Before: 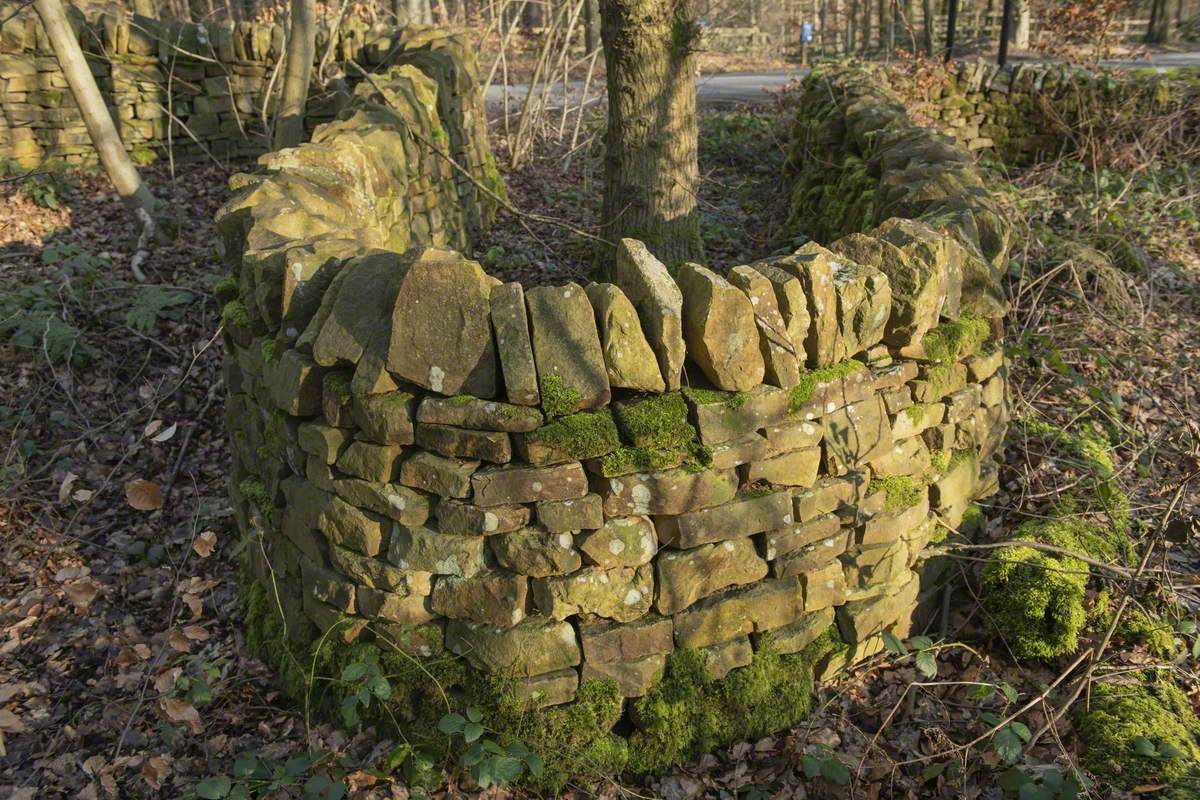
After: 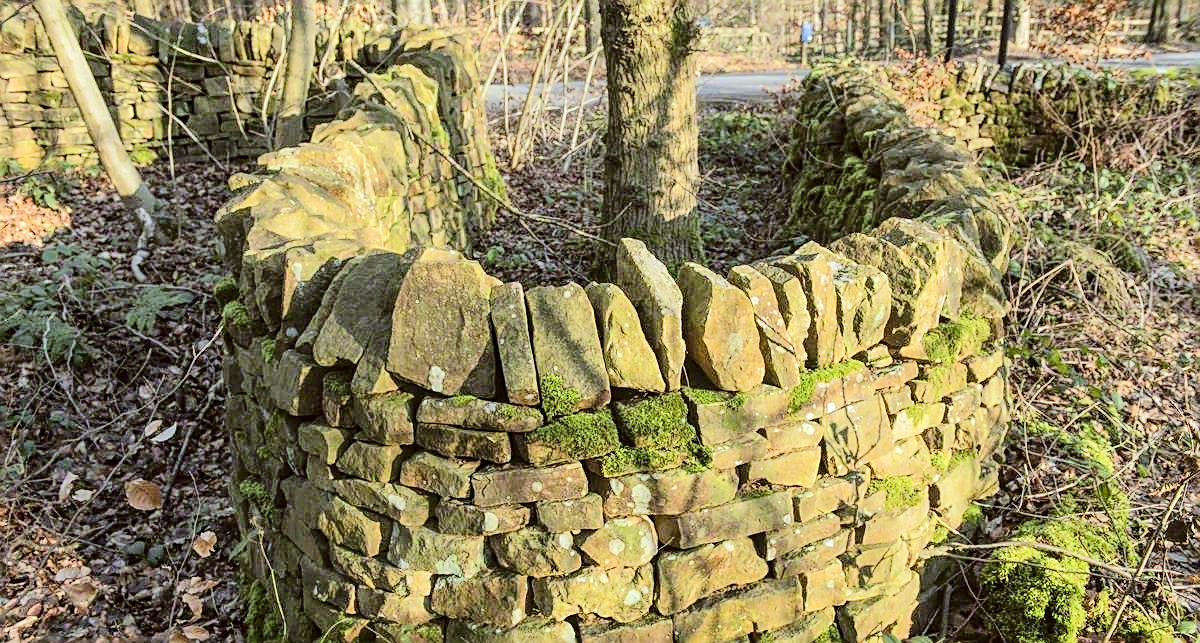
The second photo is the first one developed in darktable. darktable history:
crop: bottom 19.525%
color correction: highlights a* -3.21, highlights b* -6.15, shadows a* 3.24, shadows b* 5.61
sharpen: on, module defaults
tone equalizer: -7 EV 0.15 EV, -6 EV 0.62 EV, -5 EV 1.16 EV, -4 EV 1.35 EV, -3 EV 1.15 EV, -2 EV 0.6 EV, -1 EV 0.148 EV, edges refinement/feathering 500, mask exposure compensation -1.57 EV, preserve details no
local contrast: on, module defaults
exposure: compensate highlight preservation false
